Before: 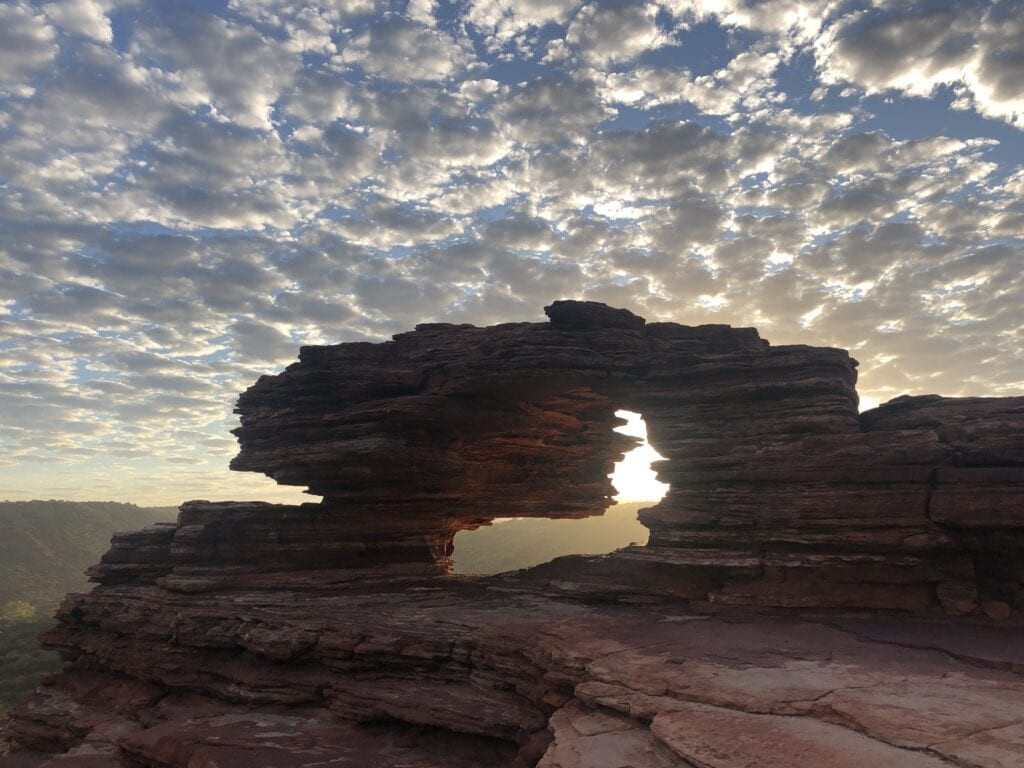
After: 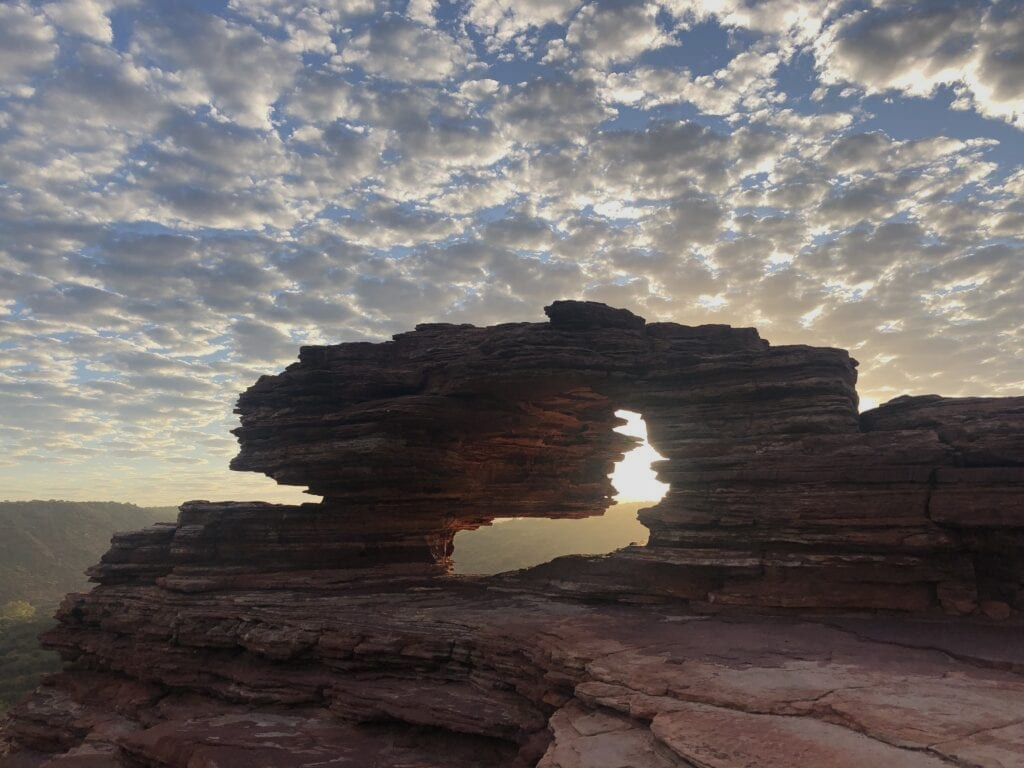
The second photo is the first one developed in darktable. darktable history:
contrast equalizer: octaves 7, y [[0.439, 0.44, 0.442, 0.457, 0.493, 0.498], [0.5 ×6], [0.5 ×6], [0 ×6], [0 ×6]], mix 0.165
tone equalizer: -8 EV -0.002 EV, -7 EV 0.004 EV, -6 EV -0.04 EV, -5 EV 0.018 EV, -4 EV -0.006 EV, -3 EV 0.032 EV, -2 EV -0.092 EV, -1 EV -0.306 EV, +0 EV -0.553 EV, edges refinement/feathering 500, mask exposure compensation -1.57 EV, preserve details no
